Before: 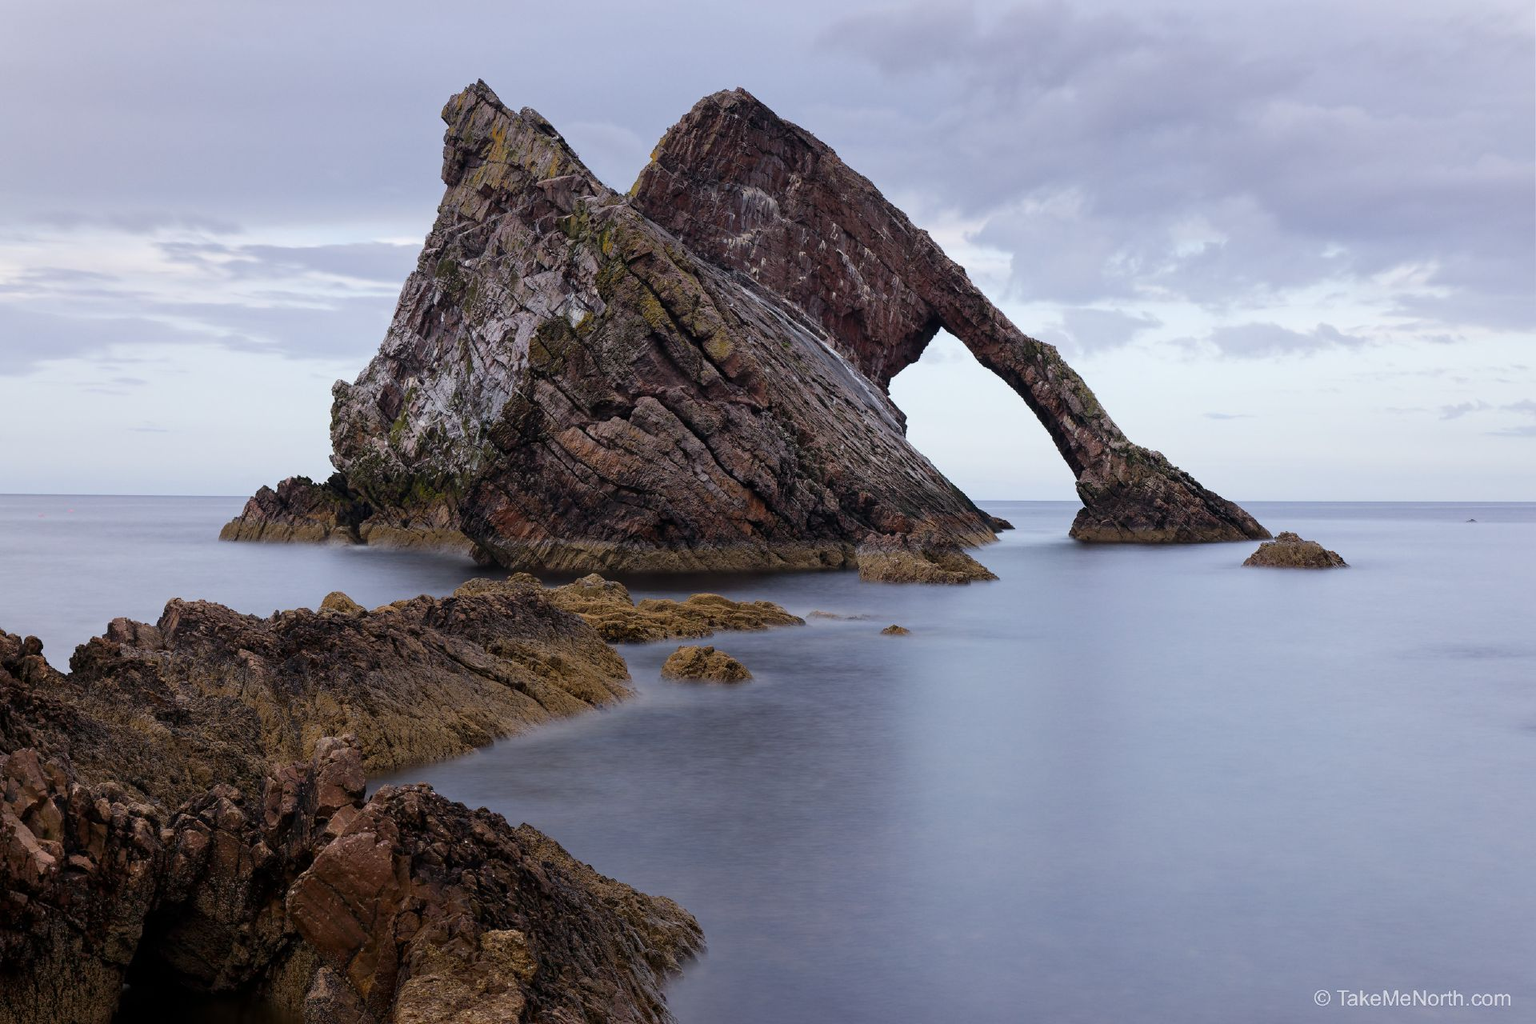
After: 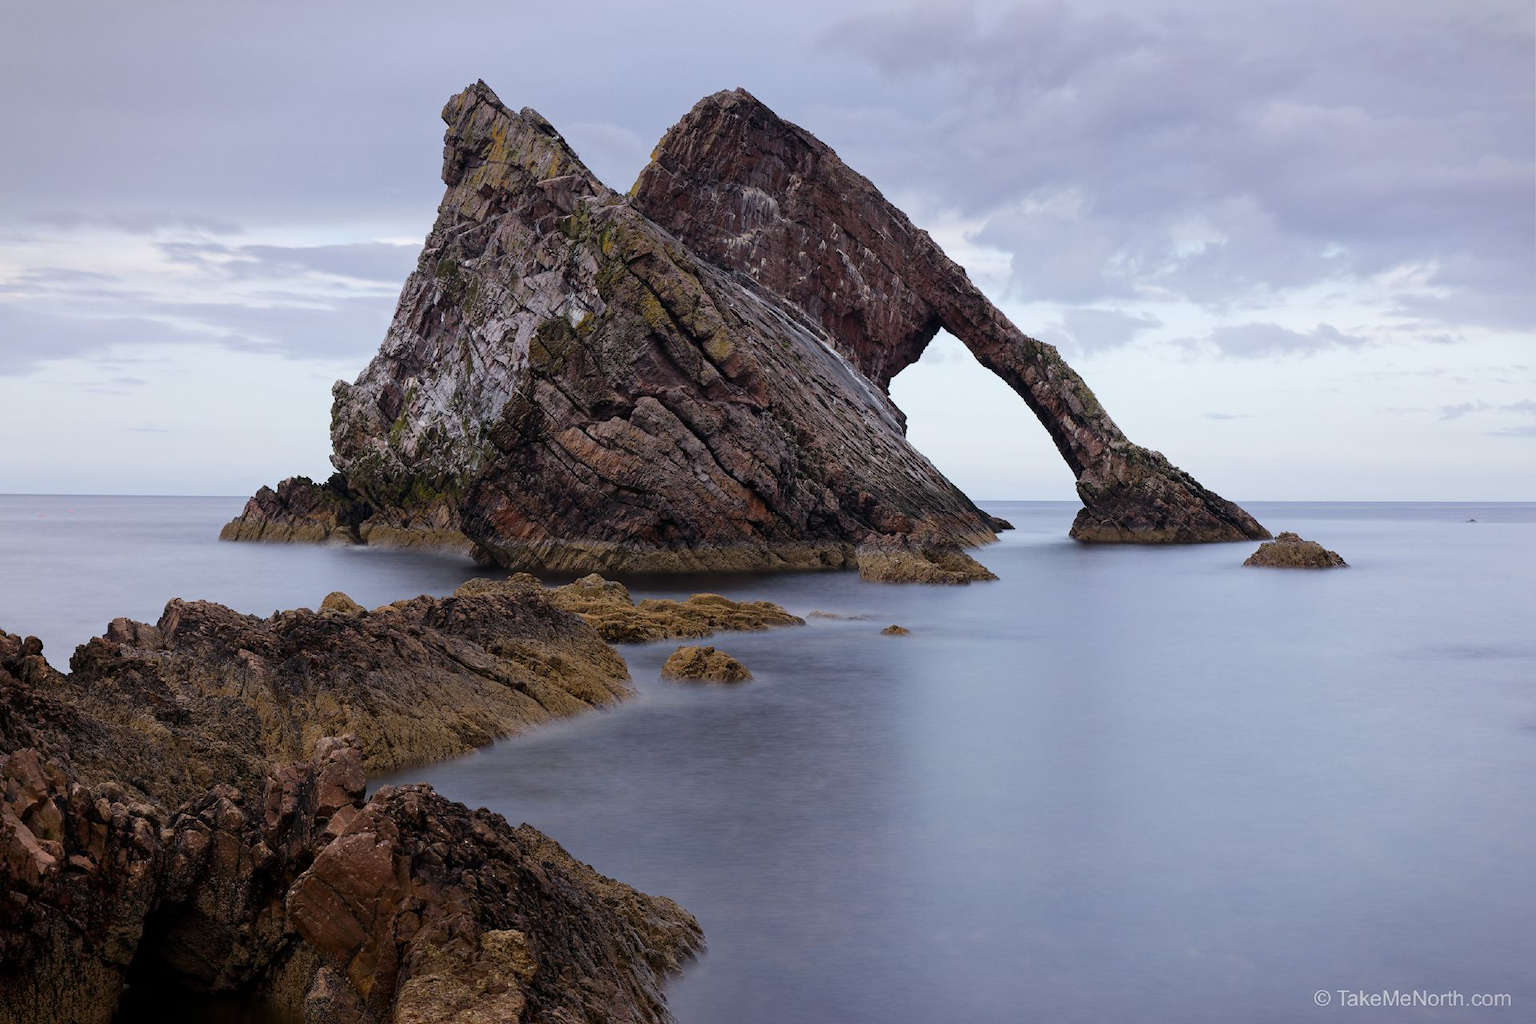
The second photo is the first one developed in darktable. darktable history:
vignetting: fall-off start 101%, fall-off radius 65.17%, saturation 0.372, automatic ratio true
